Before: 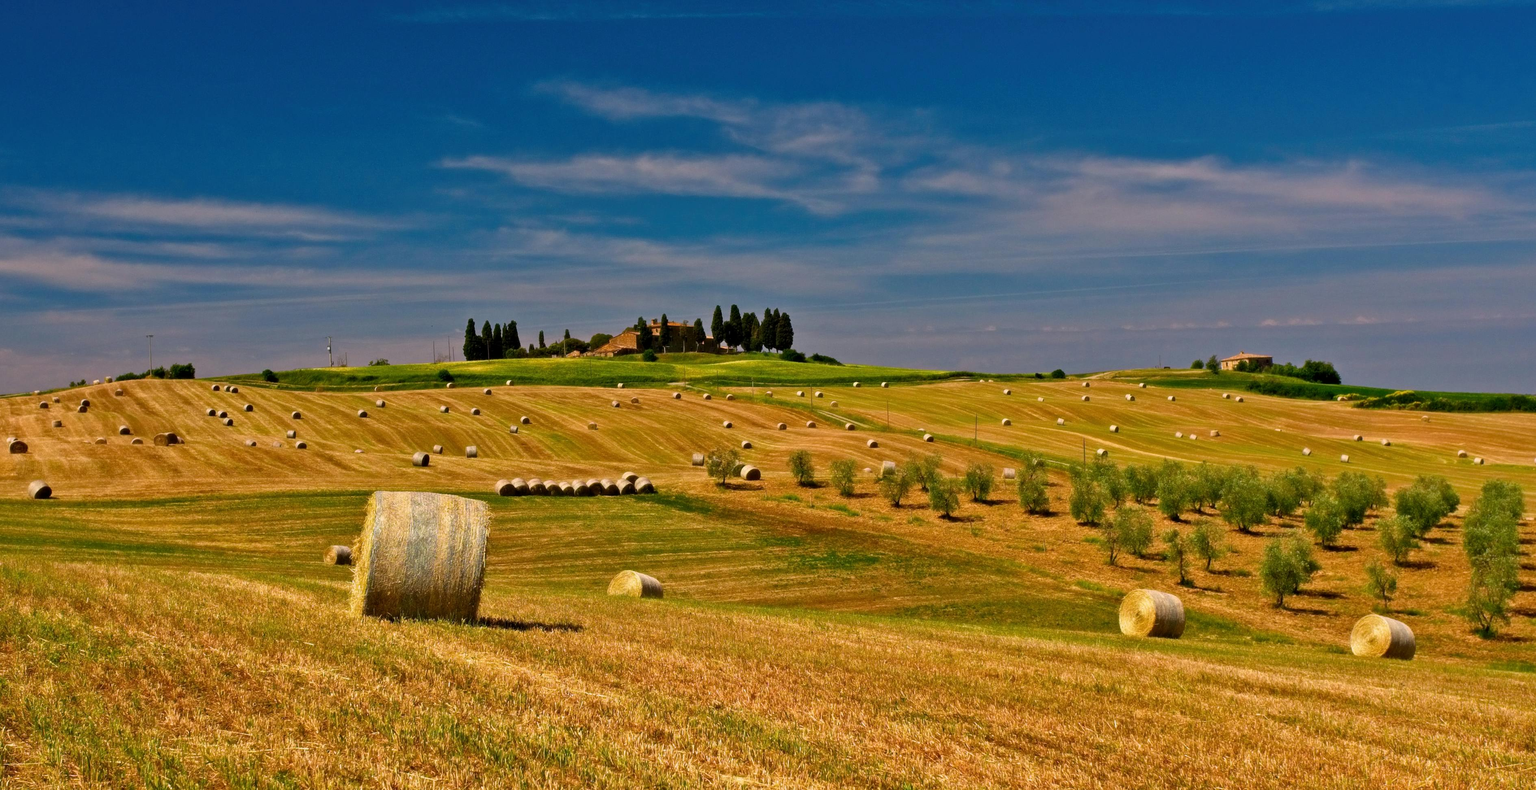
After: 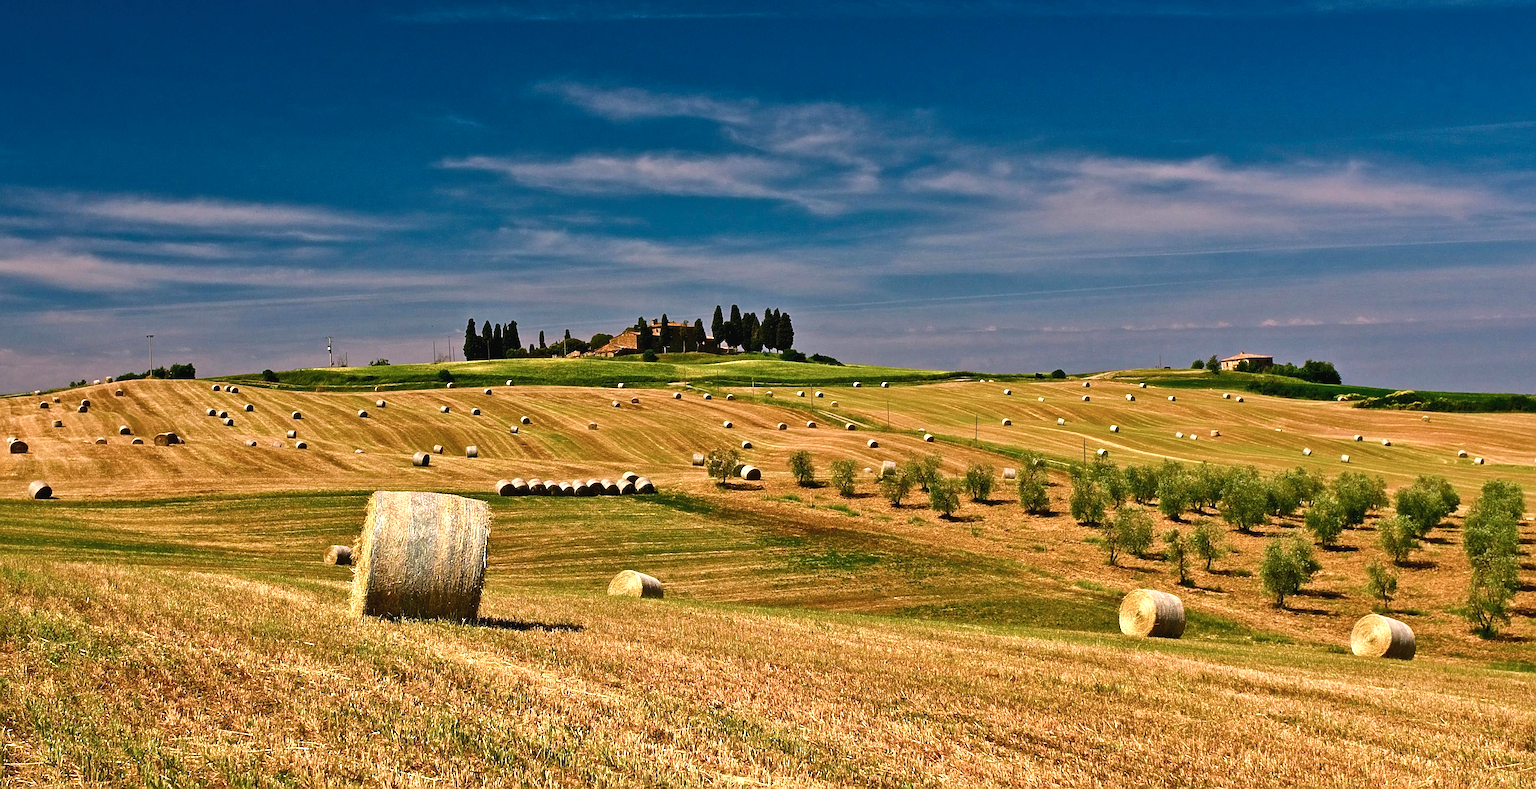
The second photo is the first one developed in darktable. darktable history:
color balance rgb: shadows lift › chroma 2%, shadows lift › hue 135.47°, highlights gain › chroma 2%, highlights gain › hue 291.01°, global offset › luminance 0.5%, perceptual saturation grading › global saturation -10.8%, perceptual saturation grading › highlights -26.83%, perceptual saturation grading › shadows 21.25%, perceptual brilliance grading › highlights 17.77%, perceptual brilliance grading › mid-tones 31.71%, perceptual brilliance grading › shadows -31.01%, global vibrance 24.91%
sharpen: radius 2.543, amount 0.636
tone equalizer: on, module defaults
